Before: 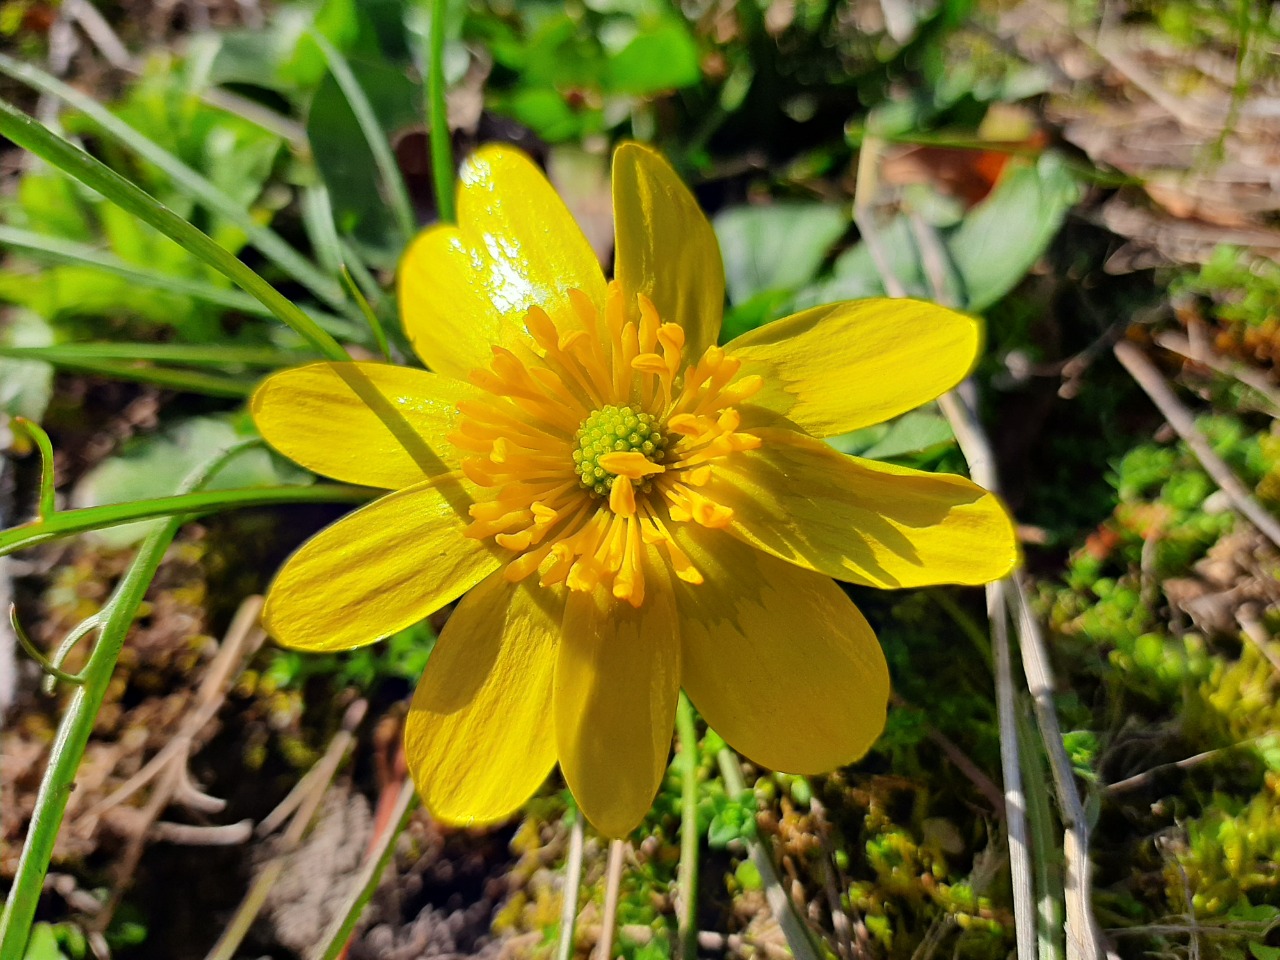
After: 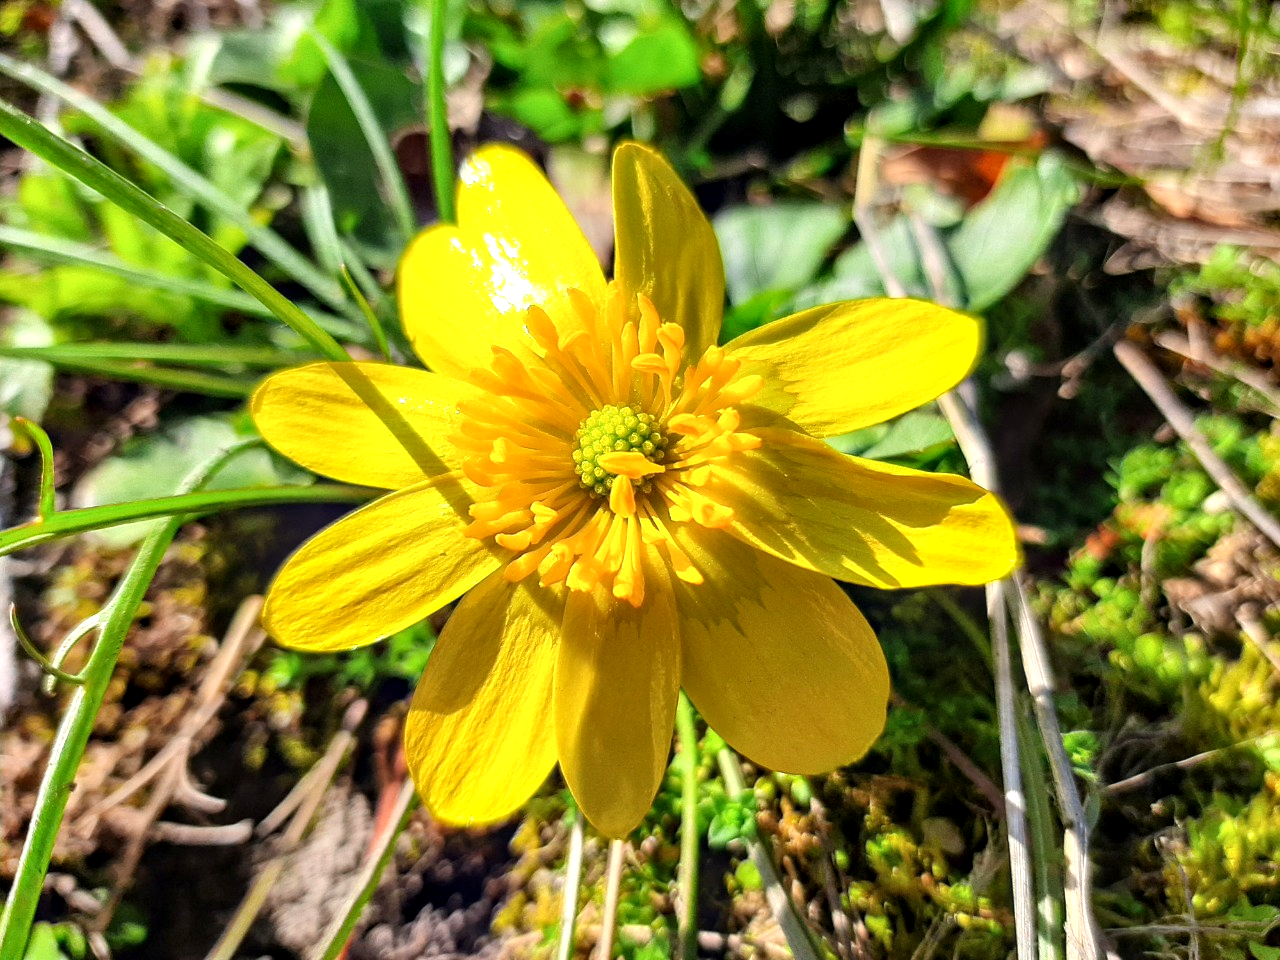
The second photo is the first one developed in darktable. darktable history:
exposure: exposure 0.6 EV, compensate highlight preservation false
local contrast: detail 130%
